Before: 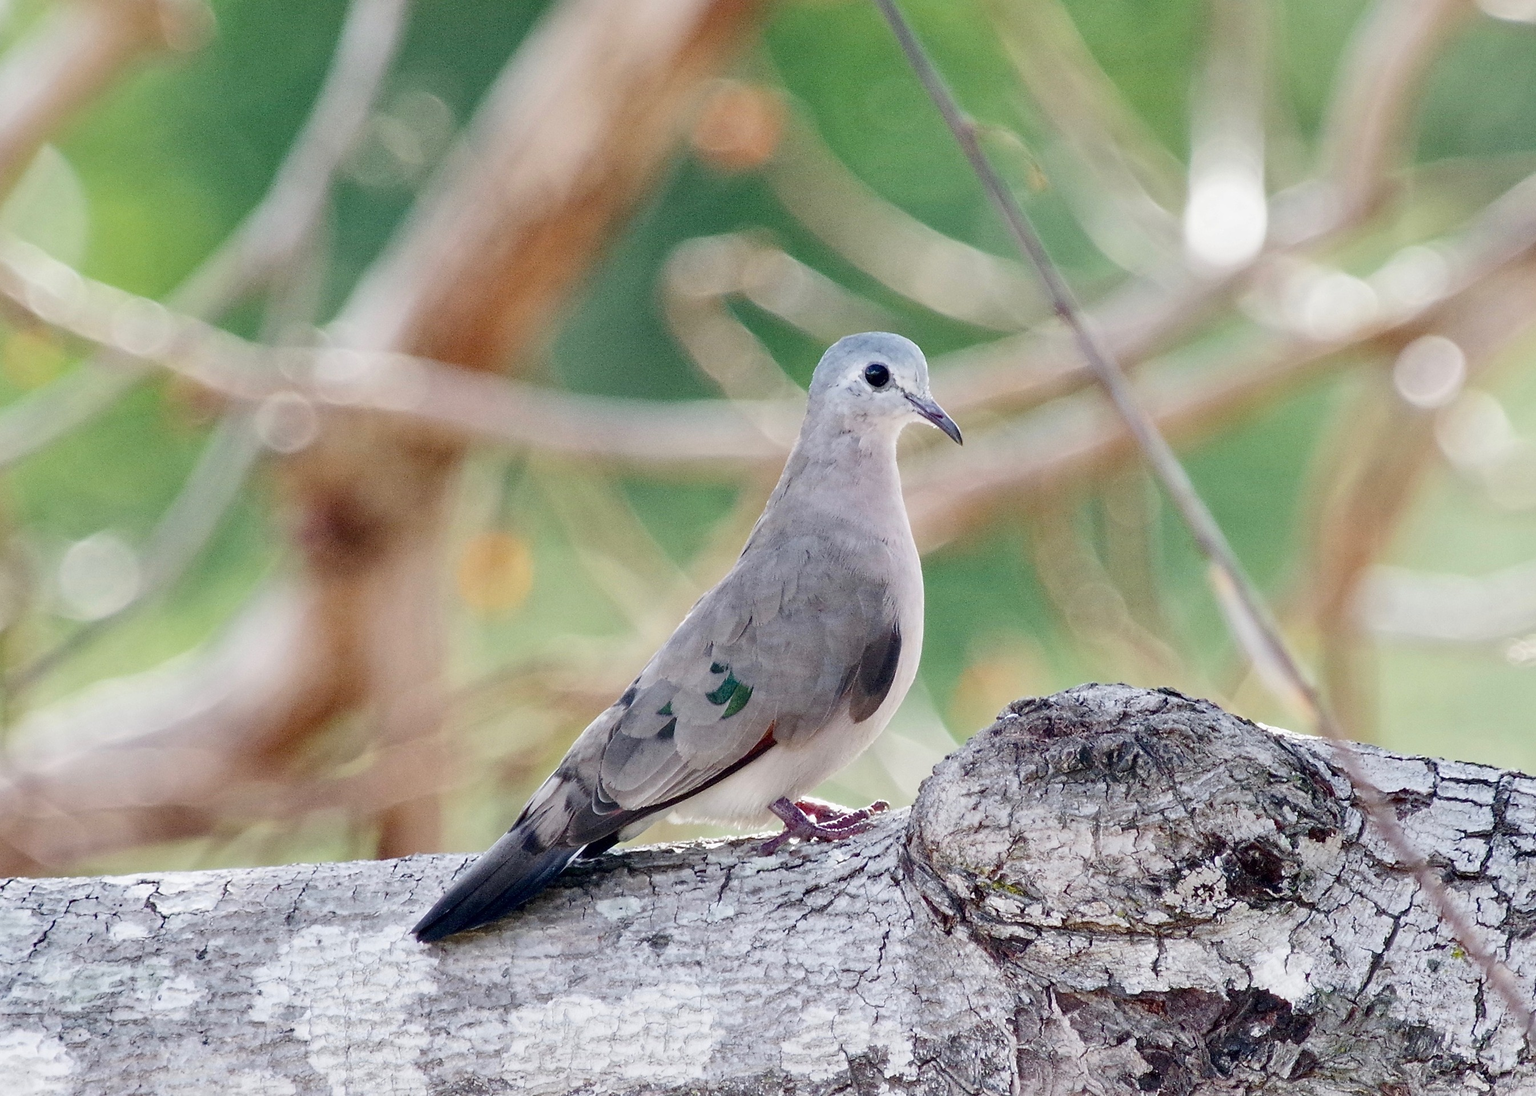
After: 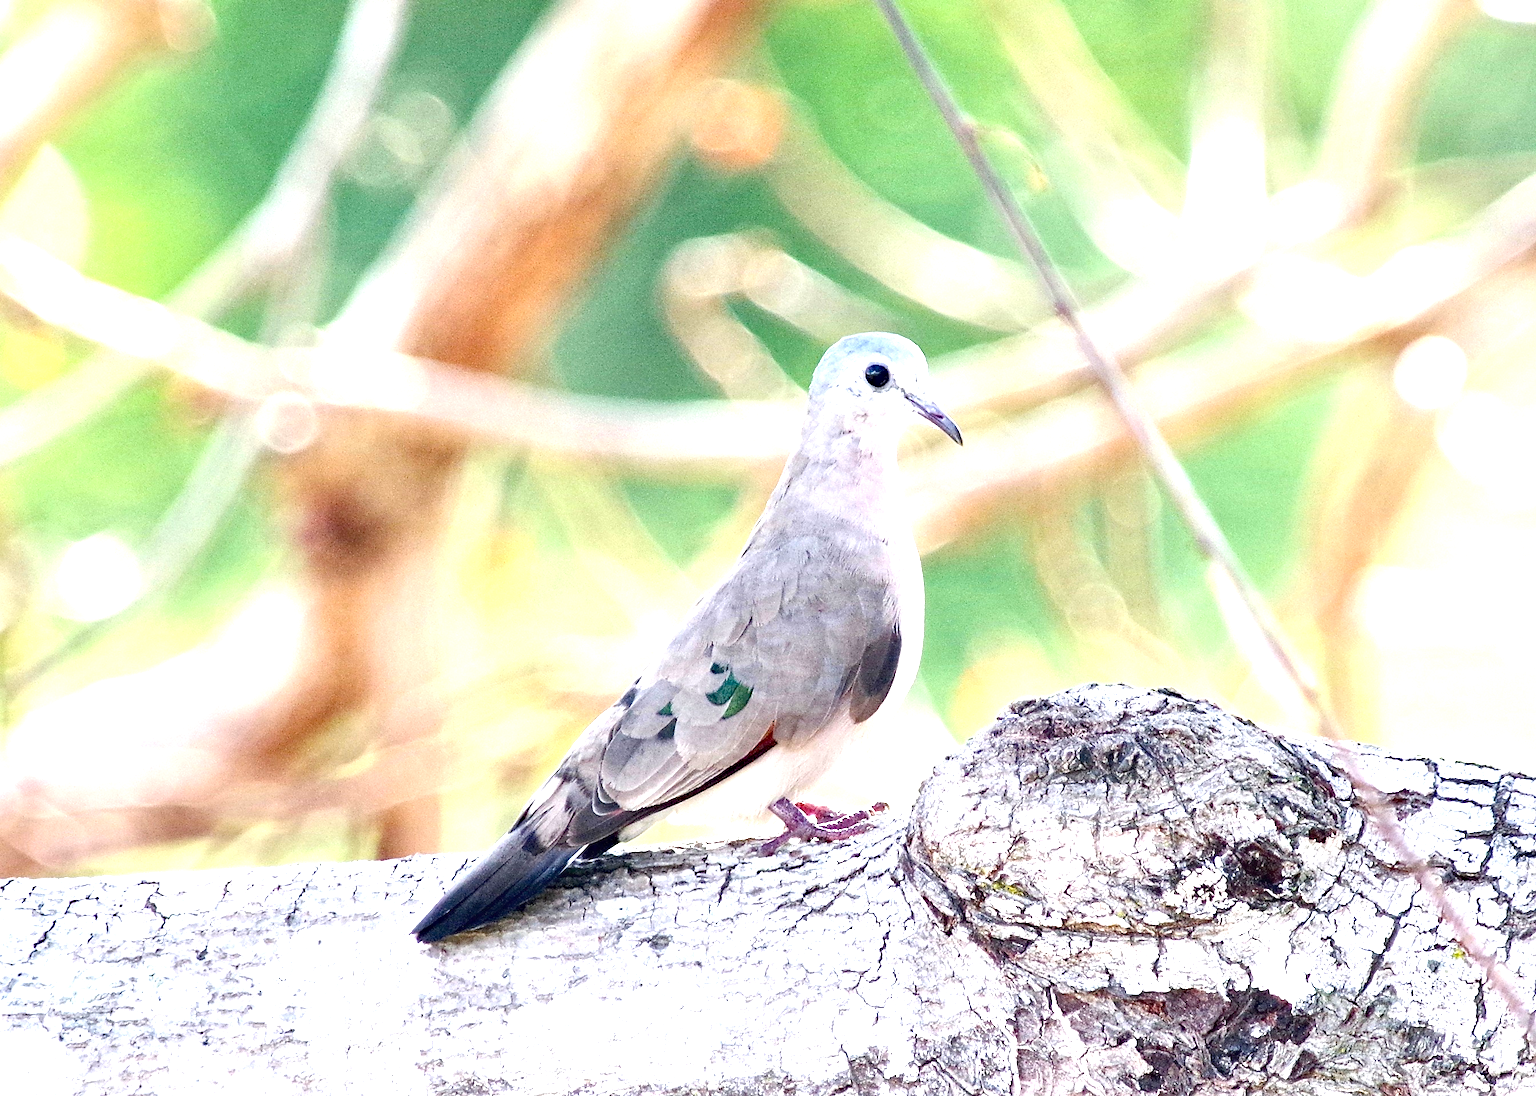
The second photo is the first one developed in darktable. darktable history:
haze removal: compatibility mode true, adaptive false
exposure: black level correction 0, exposure 1.5 EV, compensate exposure bias true, compensate highlight preservation false
